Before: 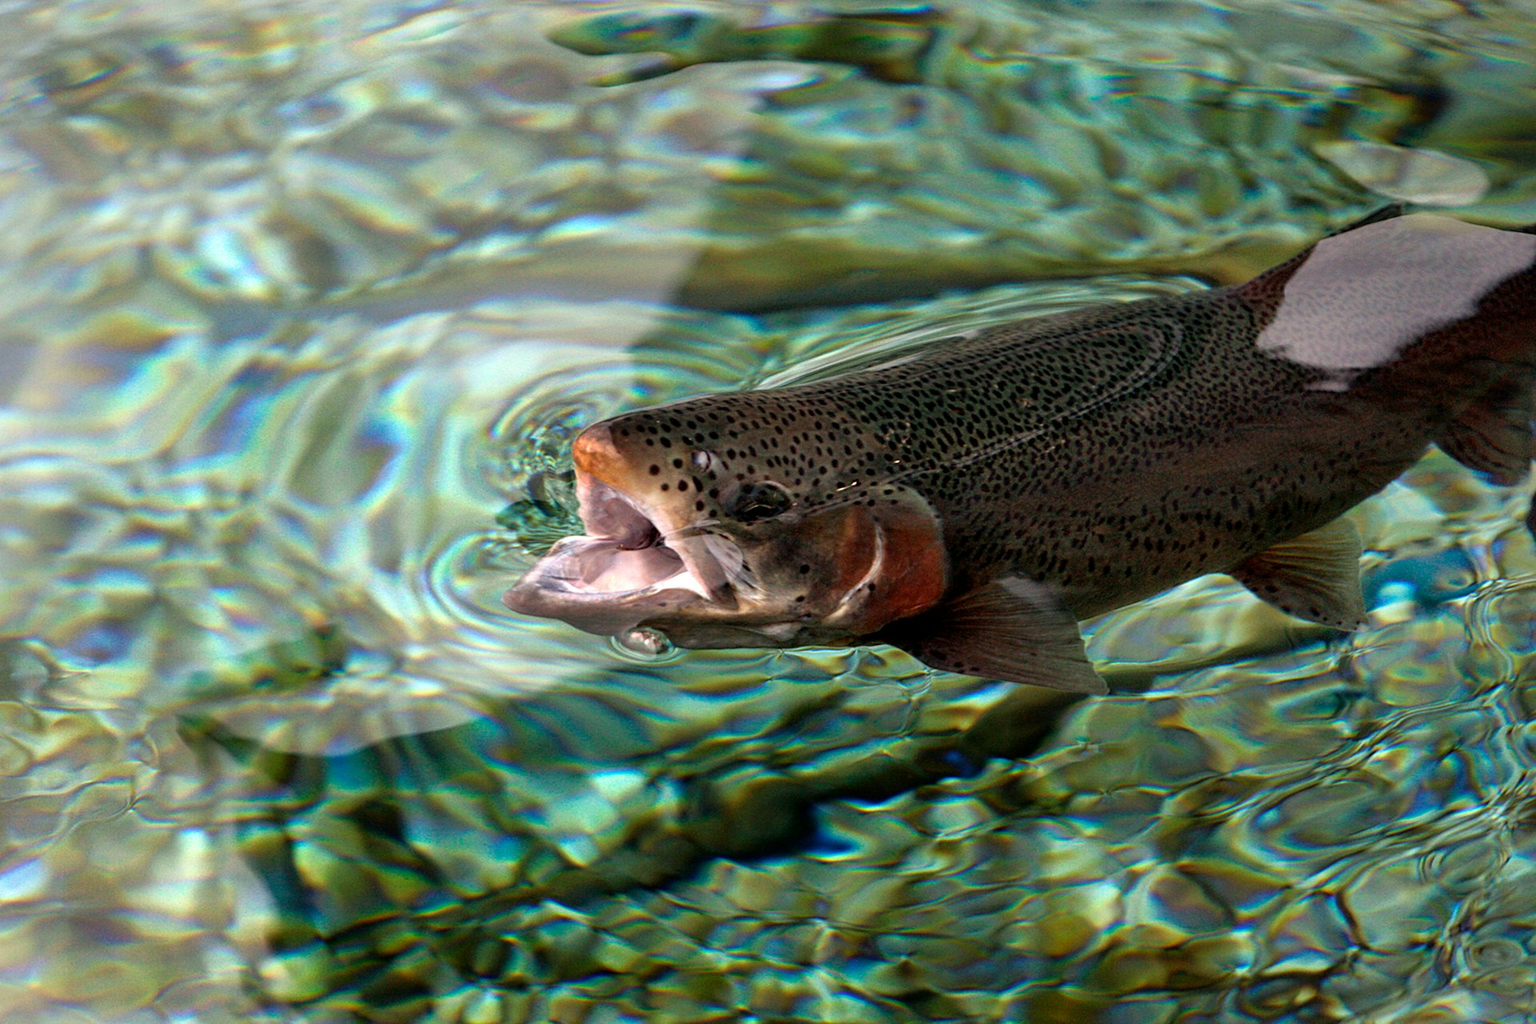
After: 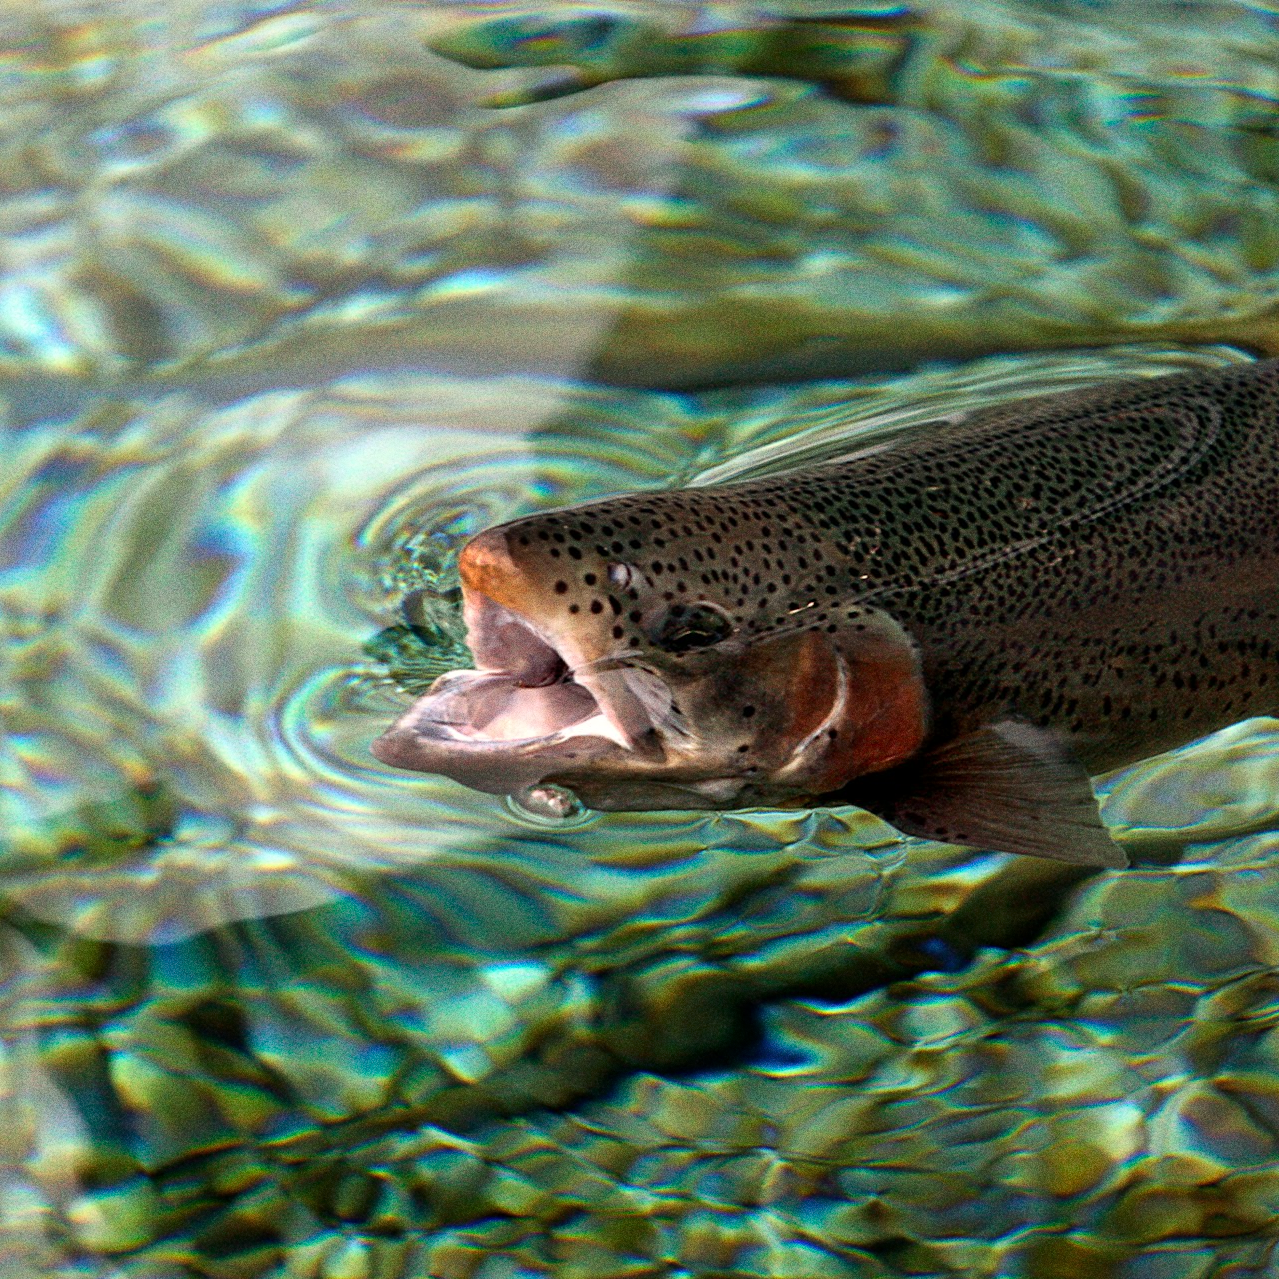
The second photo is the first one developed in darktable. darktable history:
grain: coarseness 0.09 ISO, strength 40%
crop and rotate: left 13.409%, right 19.924%
white balance: red 1.009, blue 0.985
